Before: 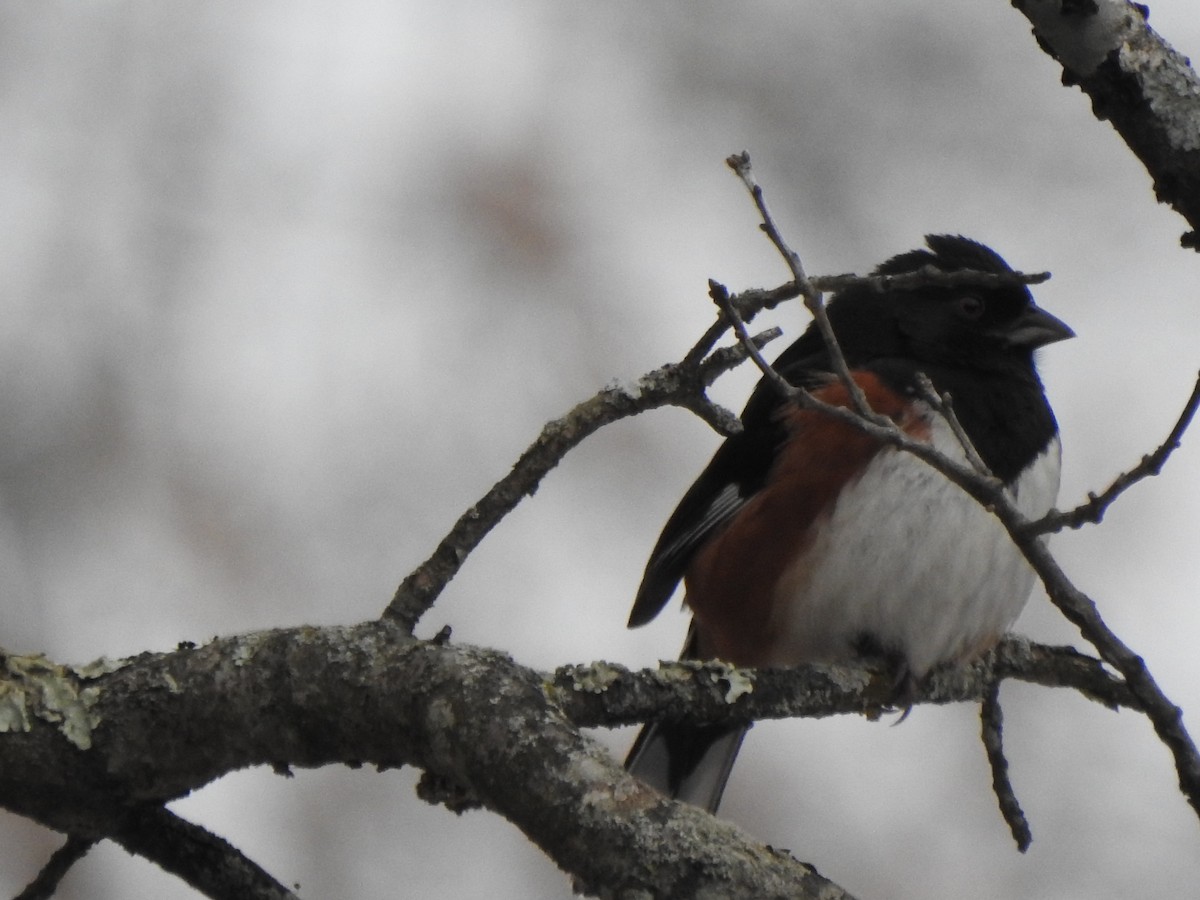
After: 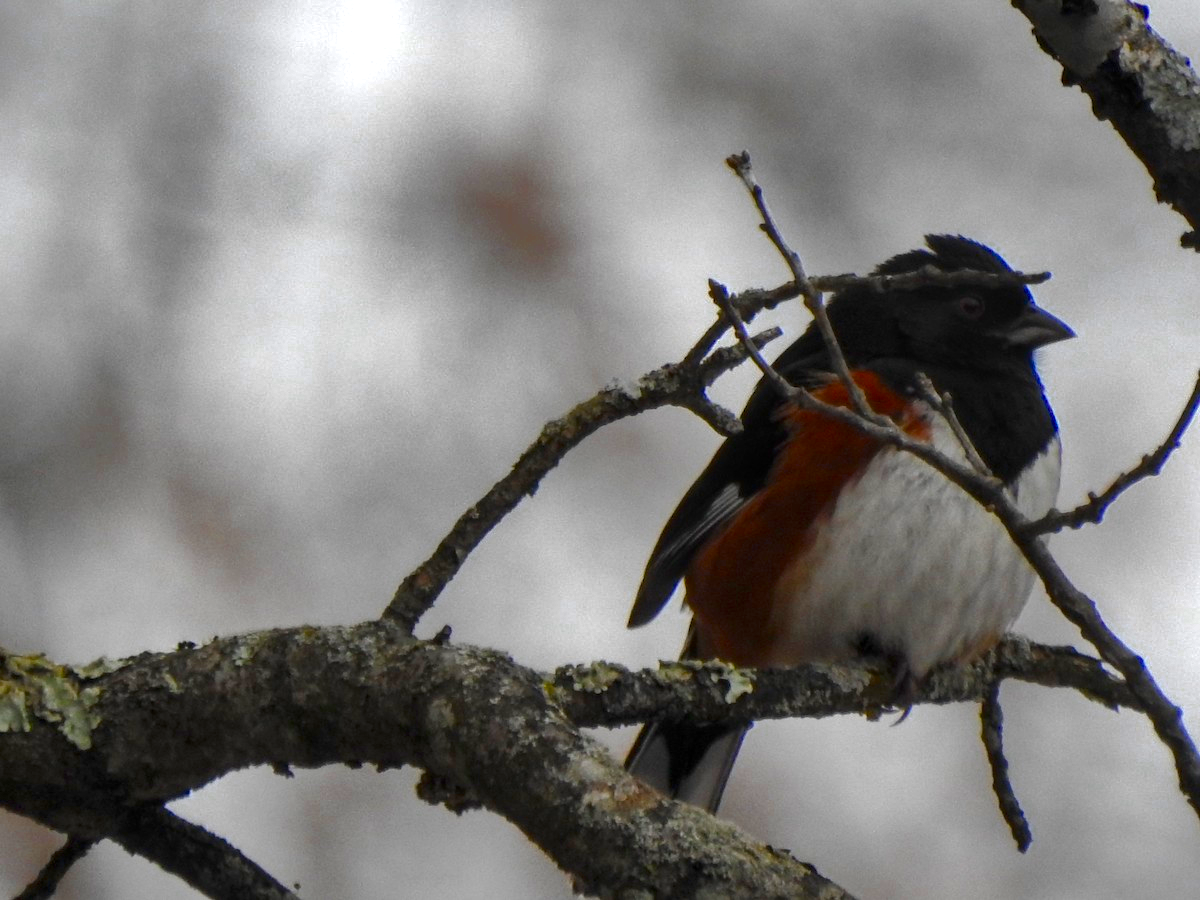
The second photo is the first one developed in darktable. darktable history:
local contrast: on, module defaults
contrast brightness saturation: contrast 0.07, brightness -0.13, saturation 0.06
color zones: curves: ch0 [(0, 0.5) (0.125, 0.4) (0.25, 0.5) (0.375, 0.4) (0.5, 0.4) (0.625, 0.6) (0.75, 0.6) (0.875, 0.5)]; ch1 [(0, 0.35) (0.125, 0.45) (0.25, 0.35) (0.375, 0.35) (0.5, 0.35) (0.625, 0.35) (0.75, 0.45) (0.875, 0.35)]; ch2 [(0, 0.6) (0.125, 0.5) (0.25, 0.5) (0.375, 0.6) (0.5, 0.6) (0.625, 0.5) (0.75, 0.5) (0.875, 0.5)]
tone equalizer: on, module defaults
shadows and highlights: shadows 40, highlights -60
color balance rgb: linear chroma grading › shadows 10%, linear chroma grading › highlights 10%, linear chroma grading › global chroma 15%, linear chroma grading › mid-tones 15%, perceptual saturation grading › global saturation 40%, perceptual saturation grading › highlights -25%, perceptual saturation grading › mid-tones 35%, perceptual saturation grading › shadows 35%, perceptual brilliance grading › global brilliance 11.29%, global vibrance 11.29%
